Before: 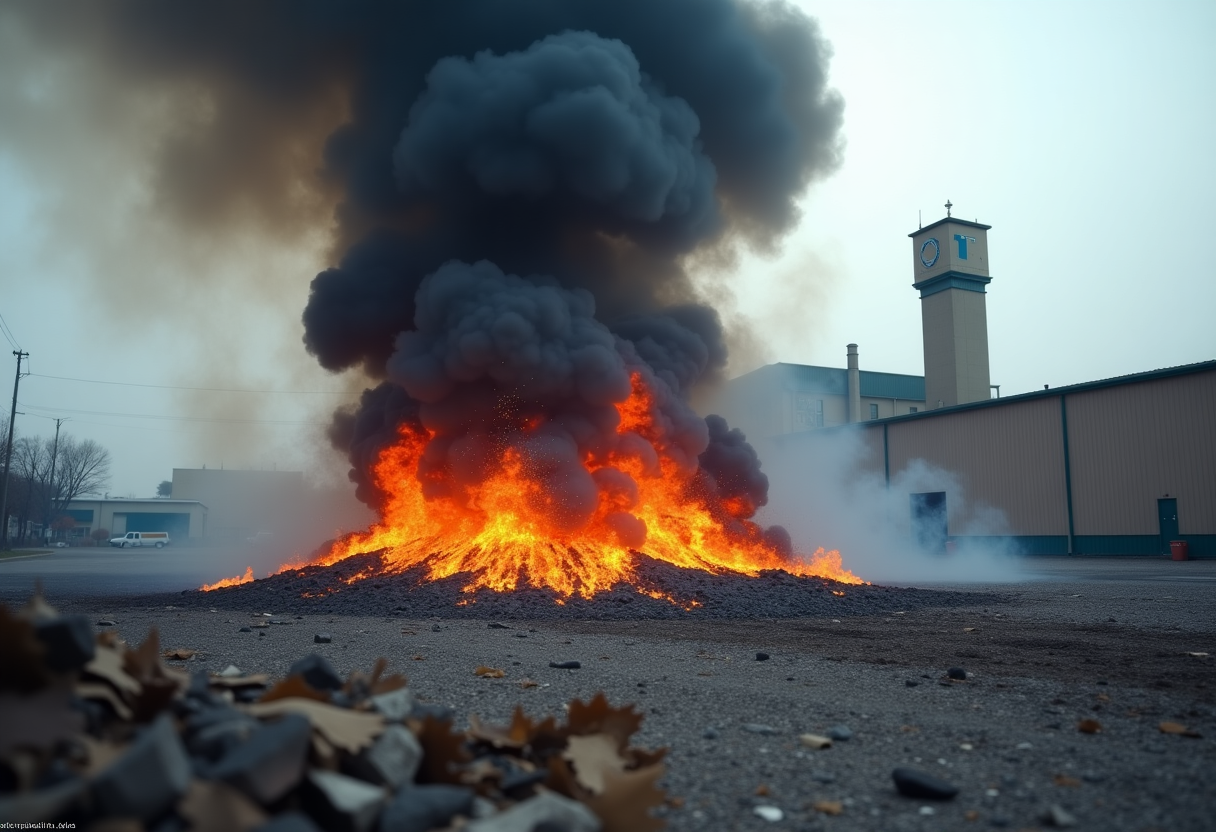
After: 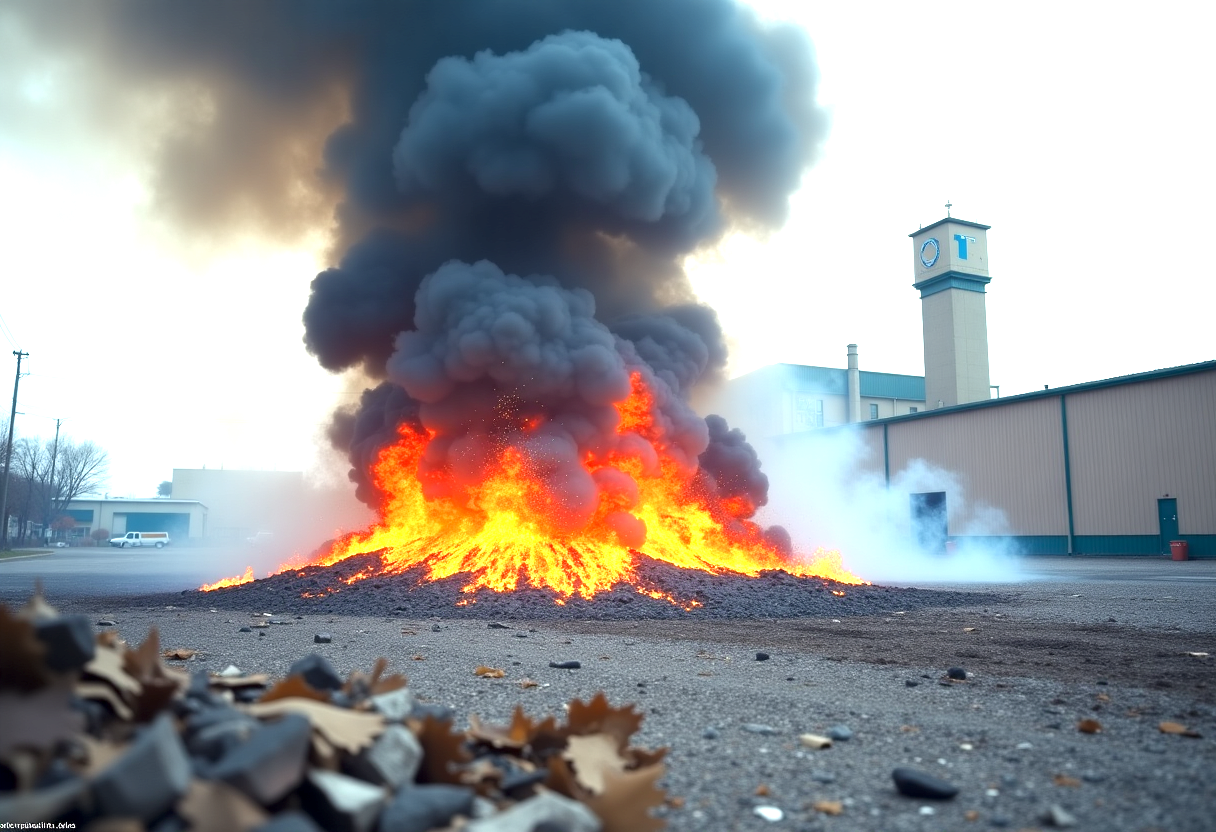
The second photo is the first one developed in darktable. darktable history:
exposure: black level correction 0.001, exposure 1.734 EV, compensate highlight preservation false
